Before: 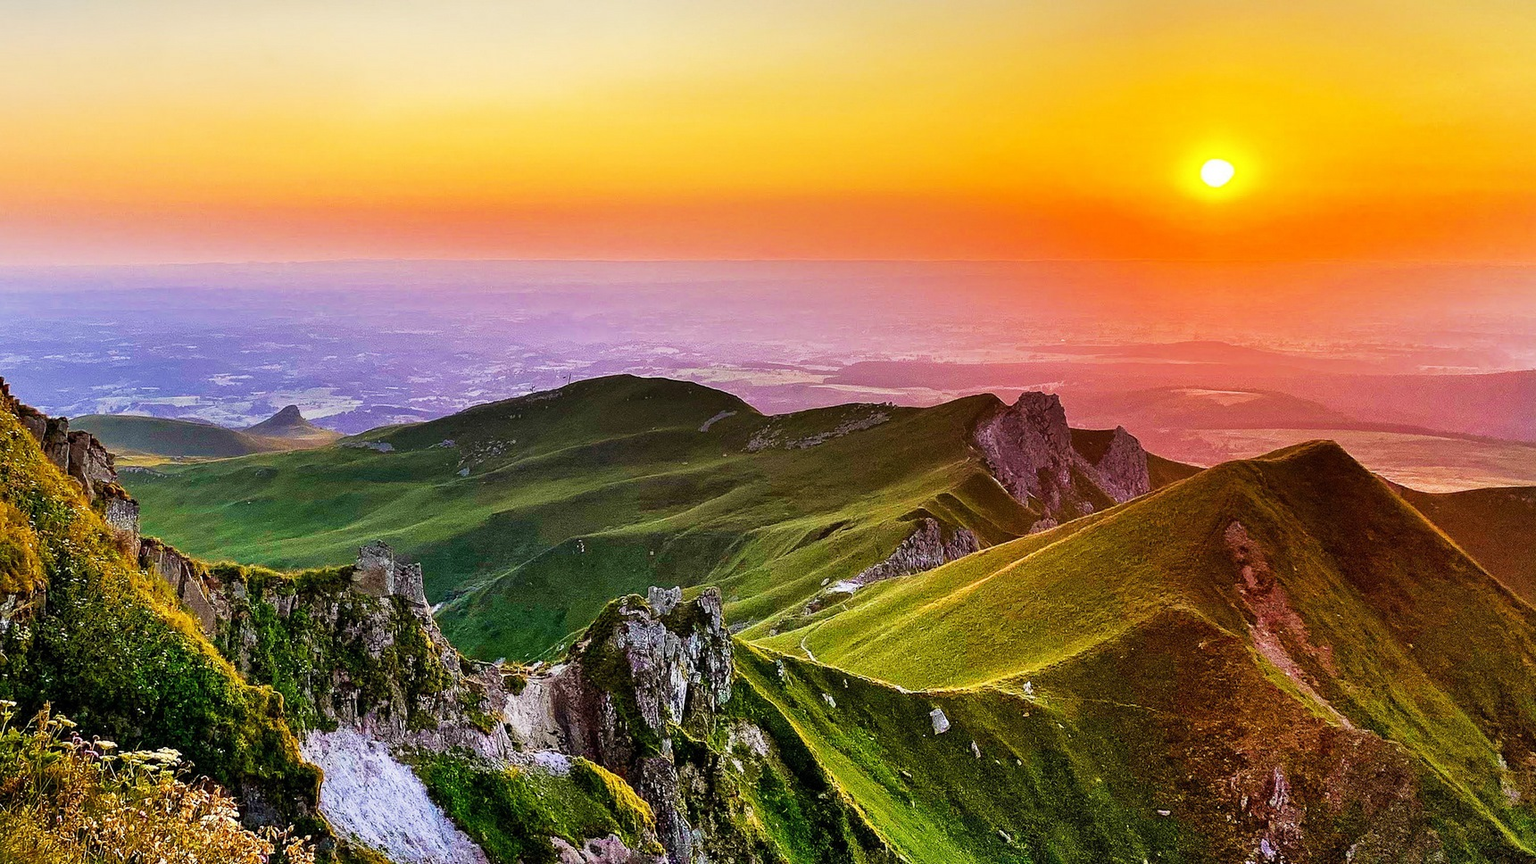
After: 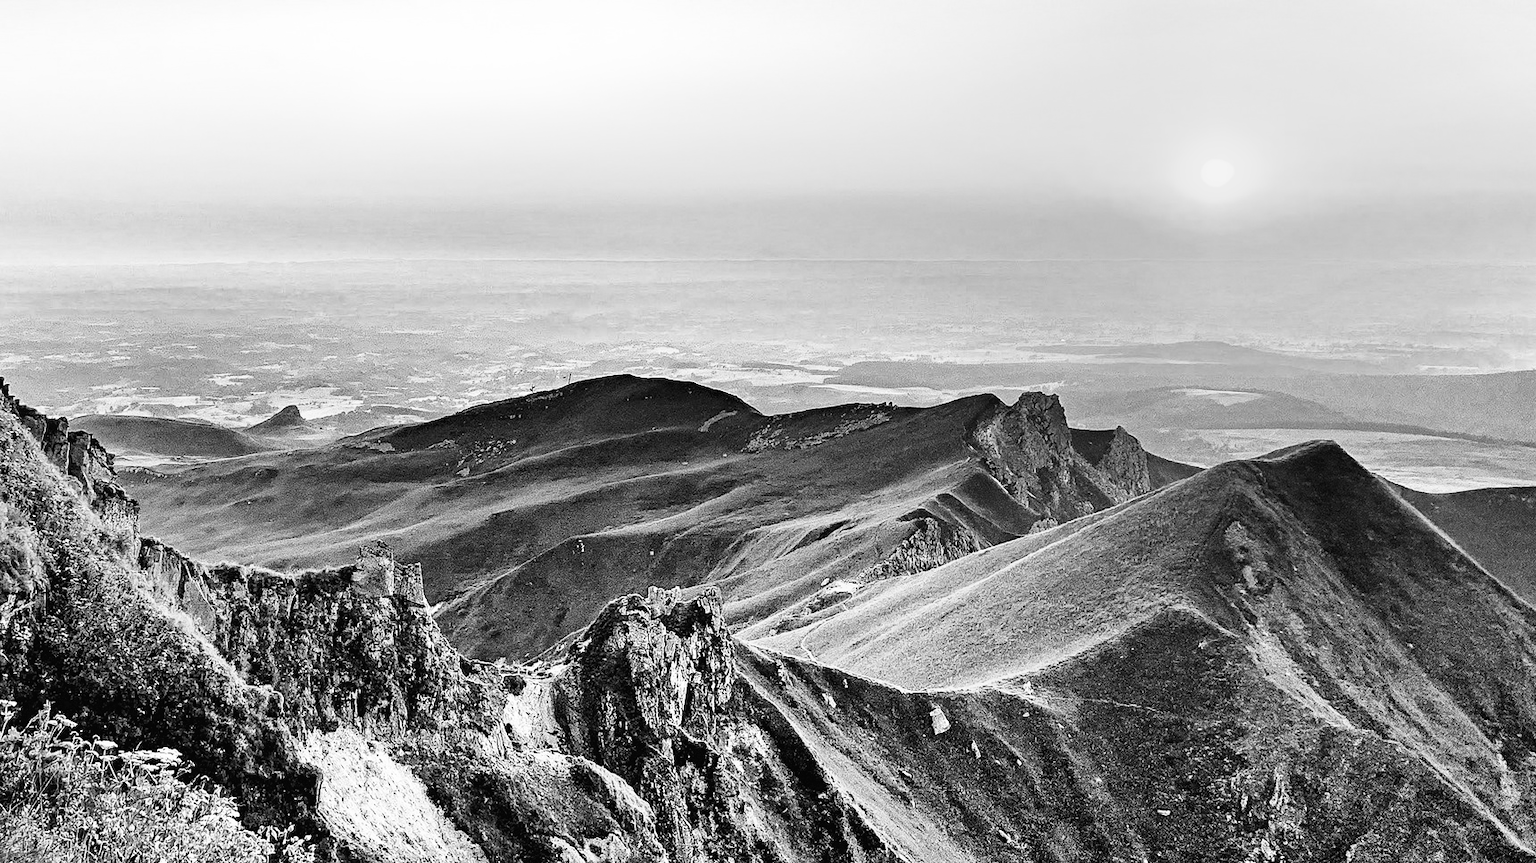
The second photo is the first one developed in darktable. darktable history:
monochrome: on, module defaults
color contrast: green-magenta contrast 0.81
base curve: curves: ch0 [(0, 0.003) (0.001, 0.002) (0.006, 0.004) (0.02, 0.022) (0.048, 0.086) (0.094, 0.234) (0.162, 0.431) (0.258, 0.629) (0.385, 0.8) (0.548, 0.918) (0.751, 0.988) (1, 1)], preserve colors none
haze removal: strength 0.53, distance 0.925, compatibility mode true, adaptive false
